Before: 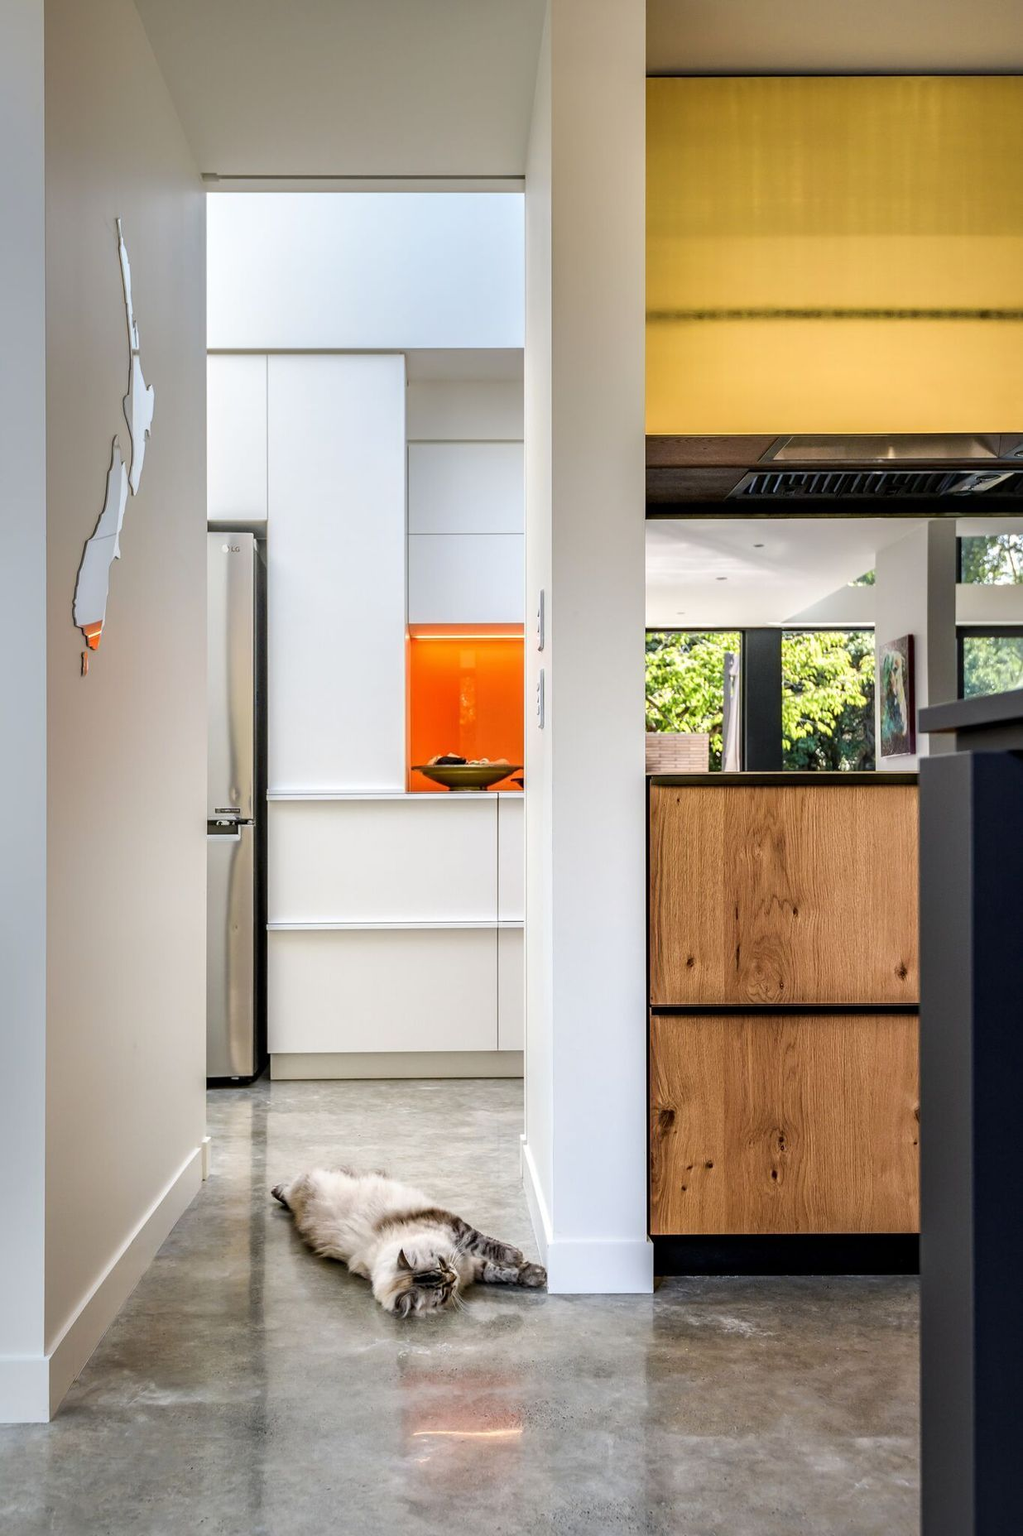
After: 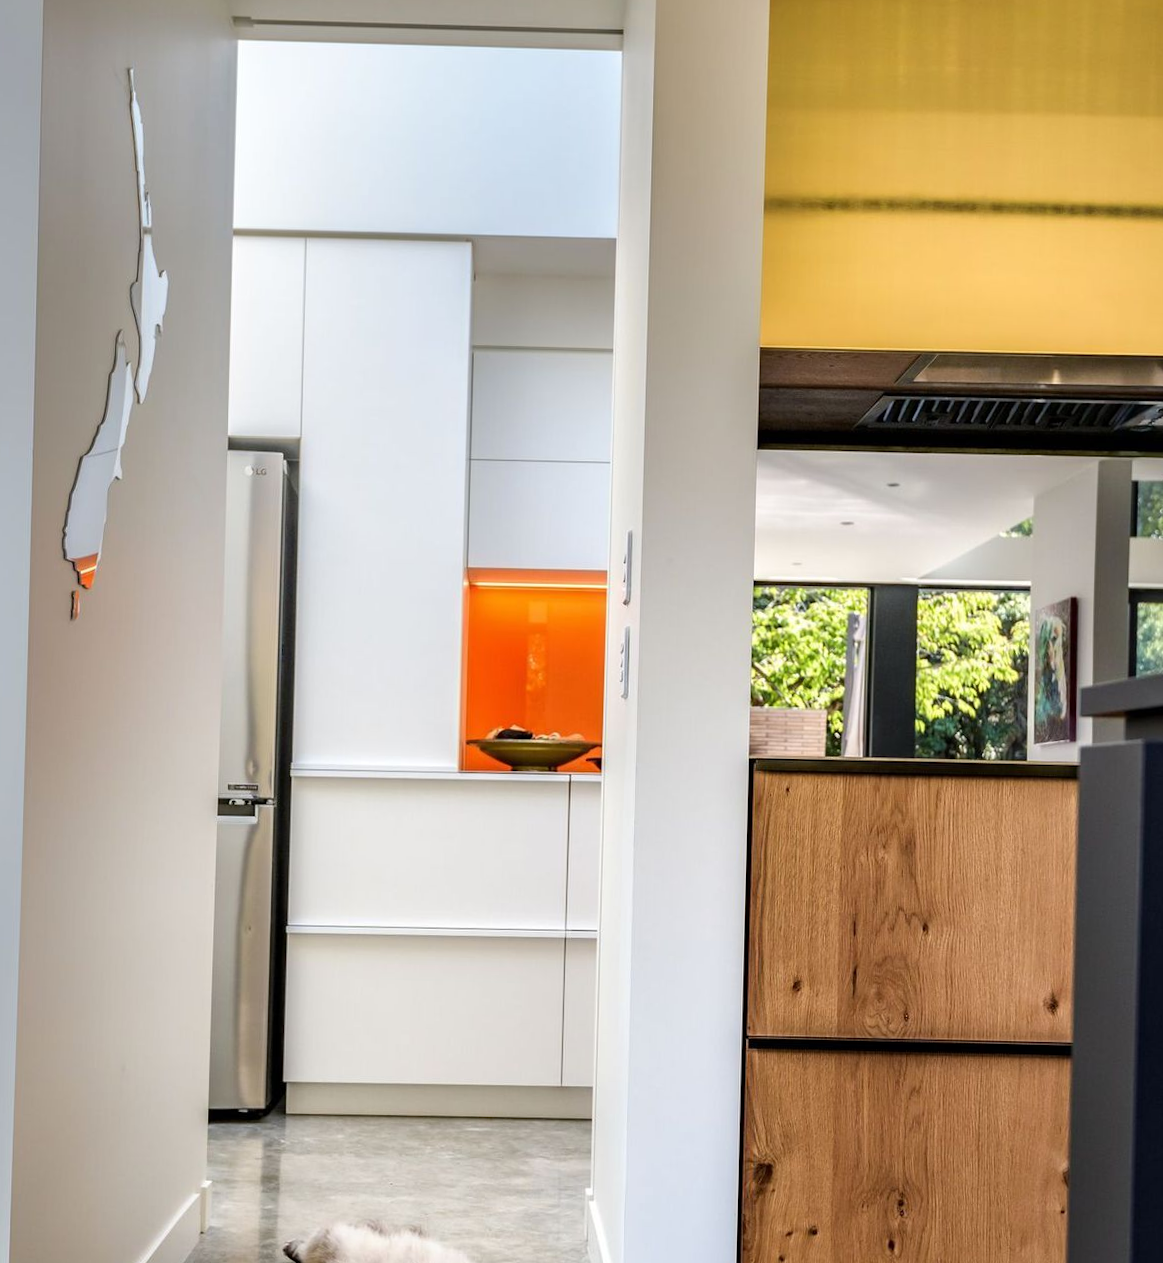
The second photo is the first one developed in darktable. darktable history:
rotate and perspective: rotation 1.57°, crop left 0.018, crop right 0.982, crop top 0.039, crop bottom 0.961
crop: left 2.737%, top 7.287%, right 3.421%, bottom 20.179%
